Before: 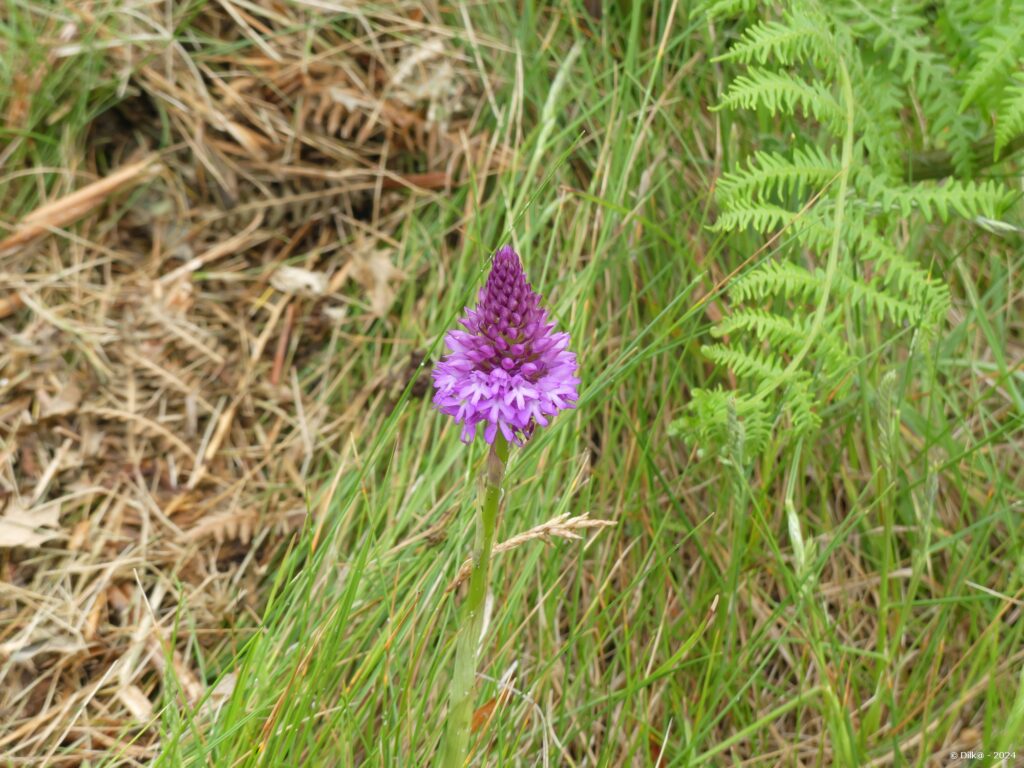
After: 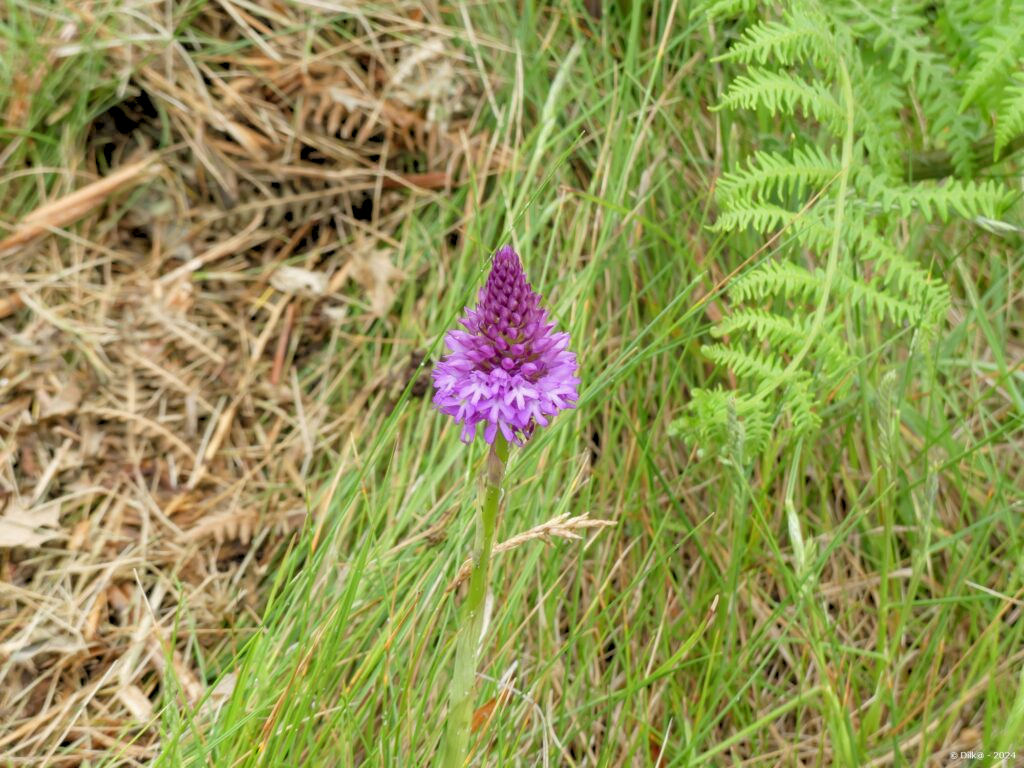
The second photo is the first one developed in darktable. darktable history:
local contrast: highlights 83%, shadows 81%
rgb levels: preserve colors sum RGB, levels [[0.038, 0.433, 0.934], [0, 0.5, 1], [0, 0.5, 1]]
